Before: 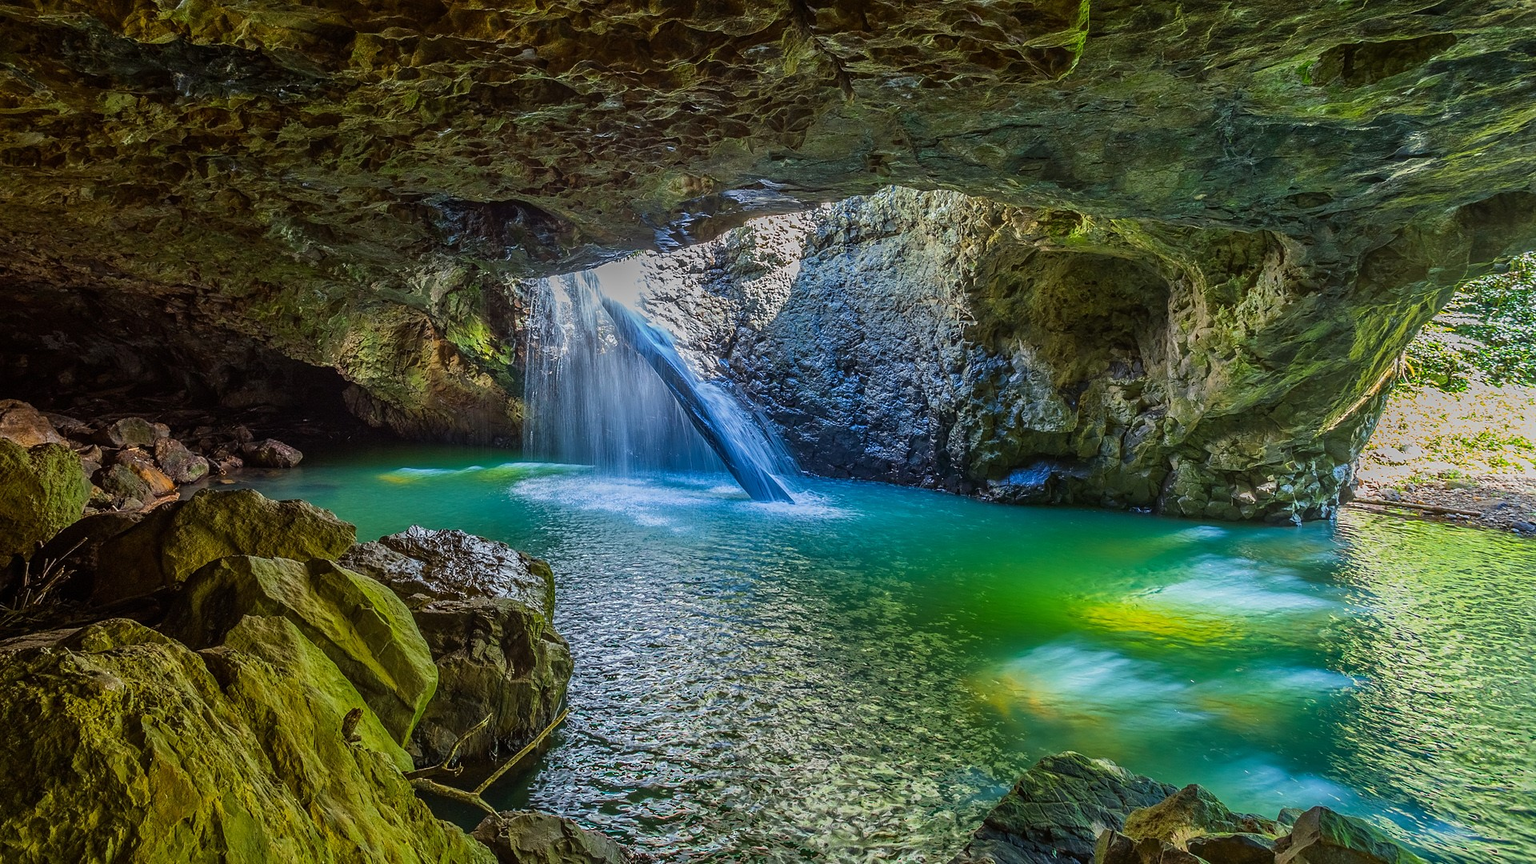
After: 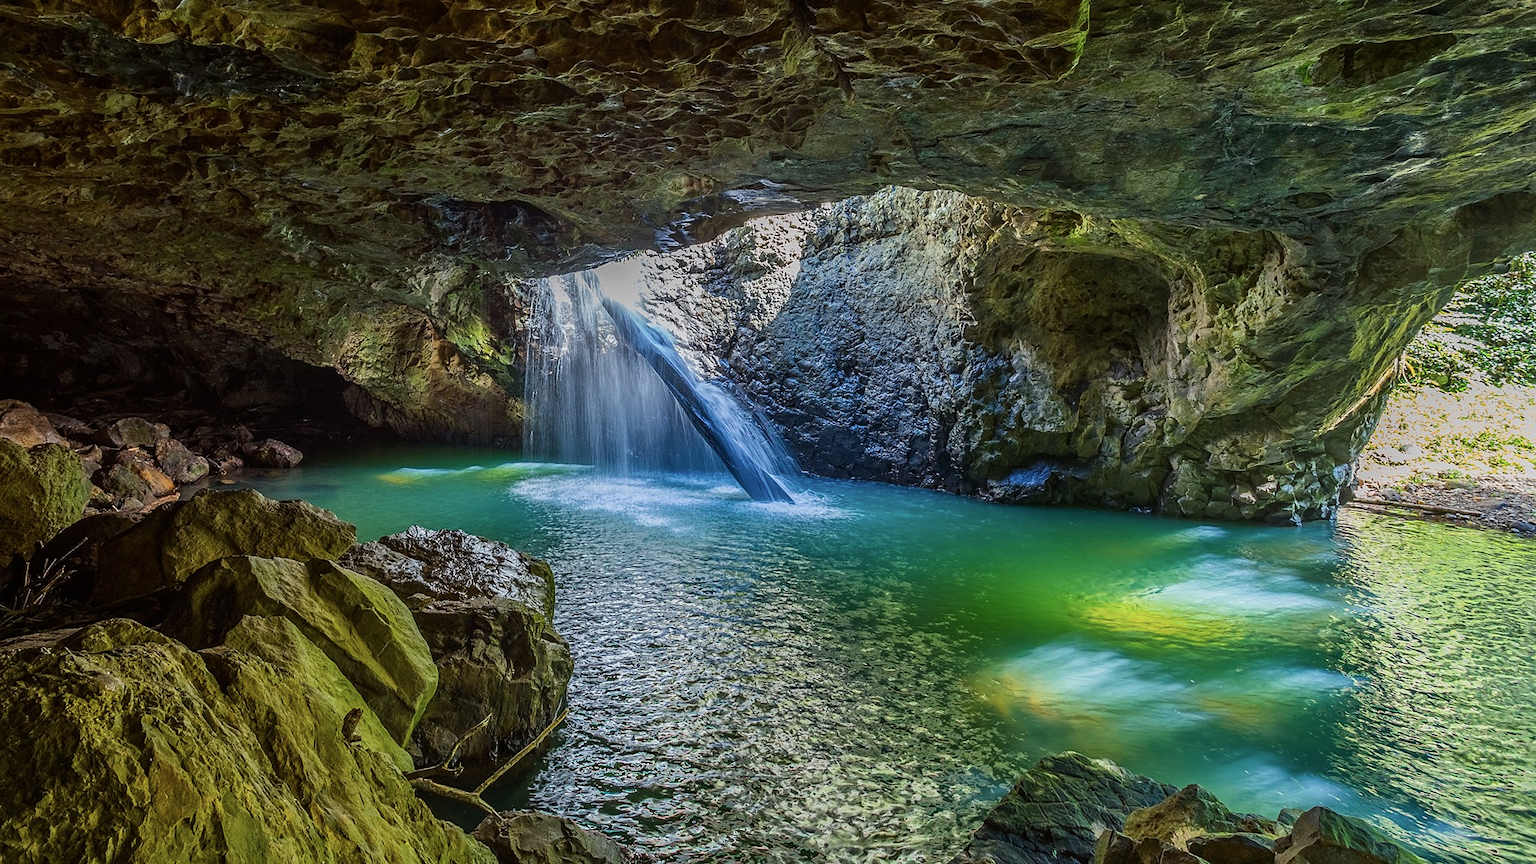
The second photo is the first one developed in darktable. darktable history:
contrast brightness saturation: contrast 0.107, saturation -0.152
